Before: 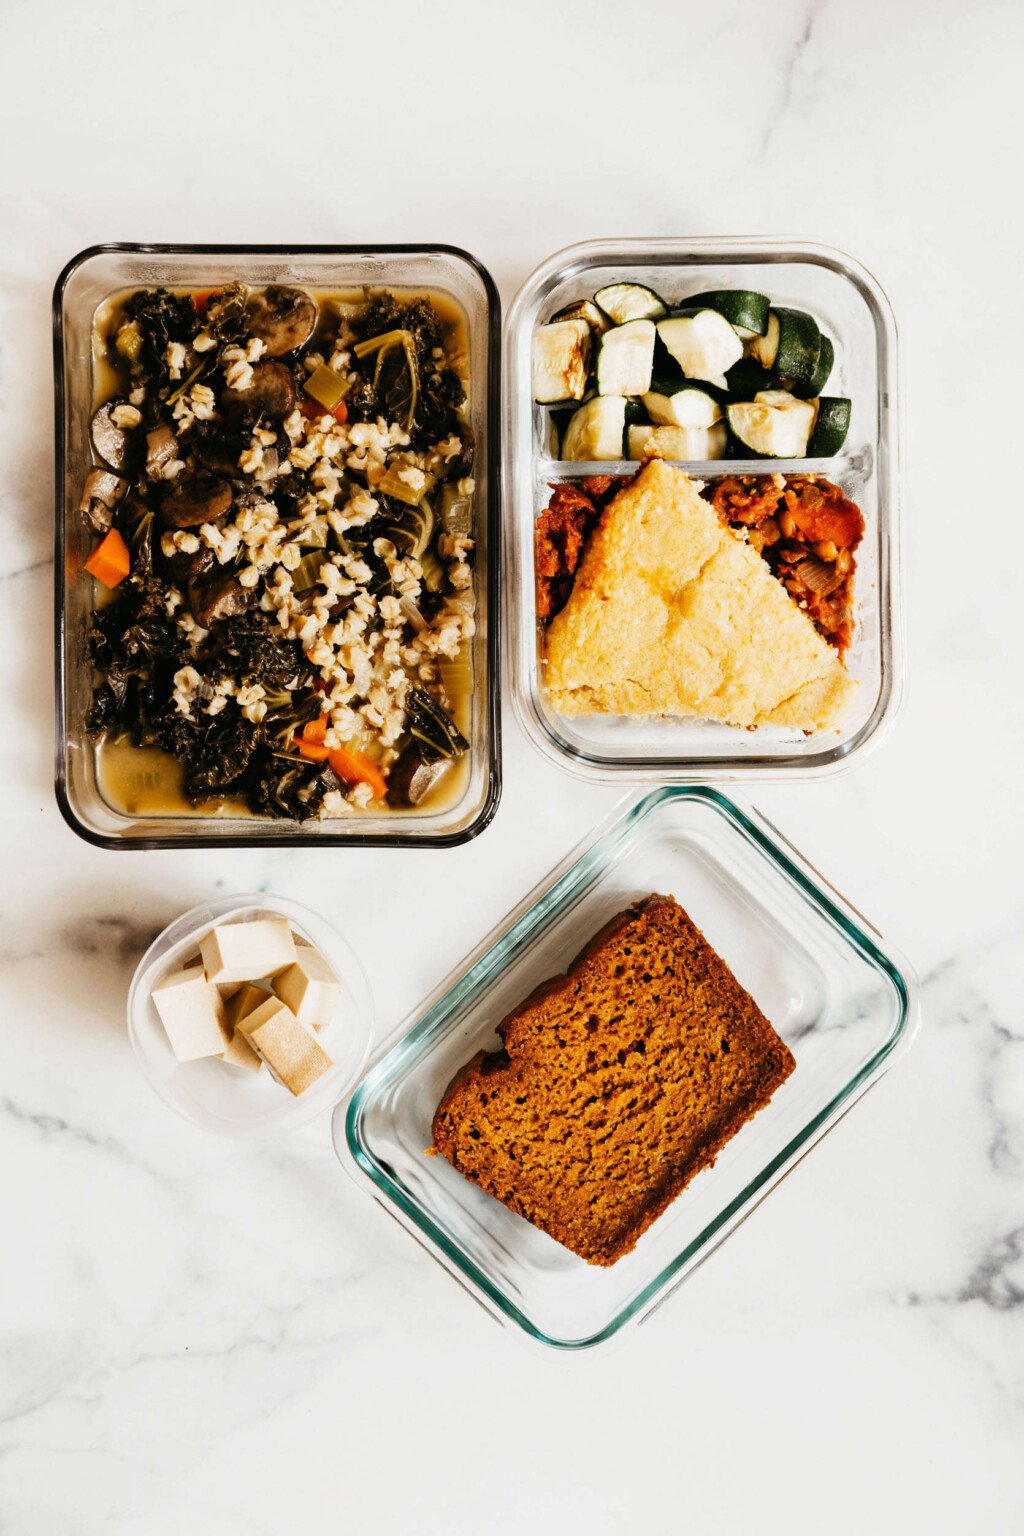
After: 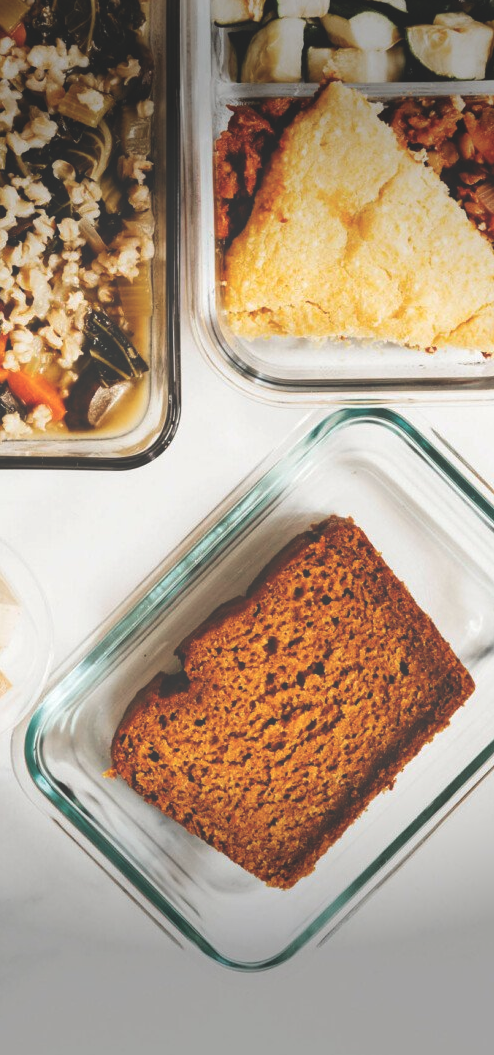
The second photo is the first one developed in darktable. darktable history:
crop: left 31.379%, top 24.658%, right 20.326%, bottom 6.628%
vignetting: fall-off start 70.97%, brightness -0.584, saturation -0.118, width/height ratio 1.333
exposure: black level correction -0.041, exposure 0.064 EV, compensate highlight preservation false
